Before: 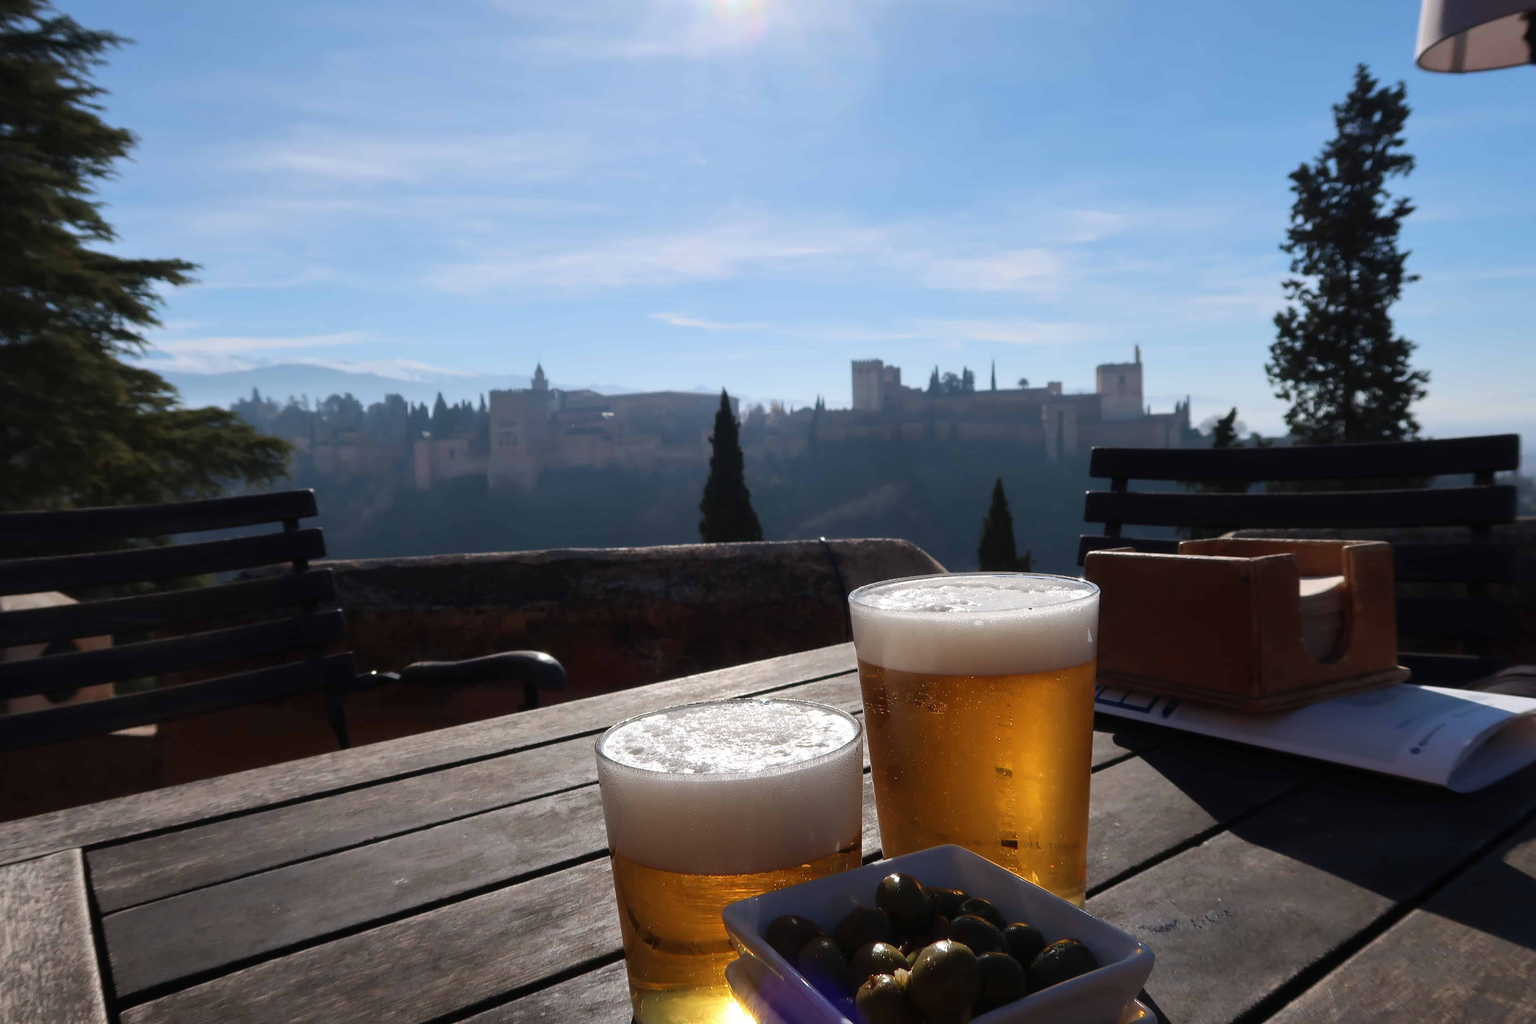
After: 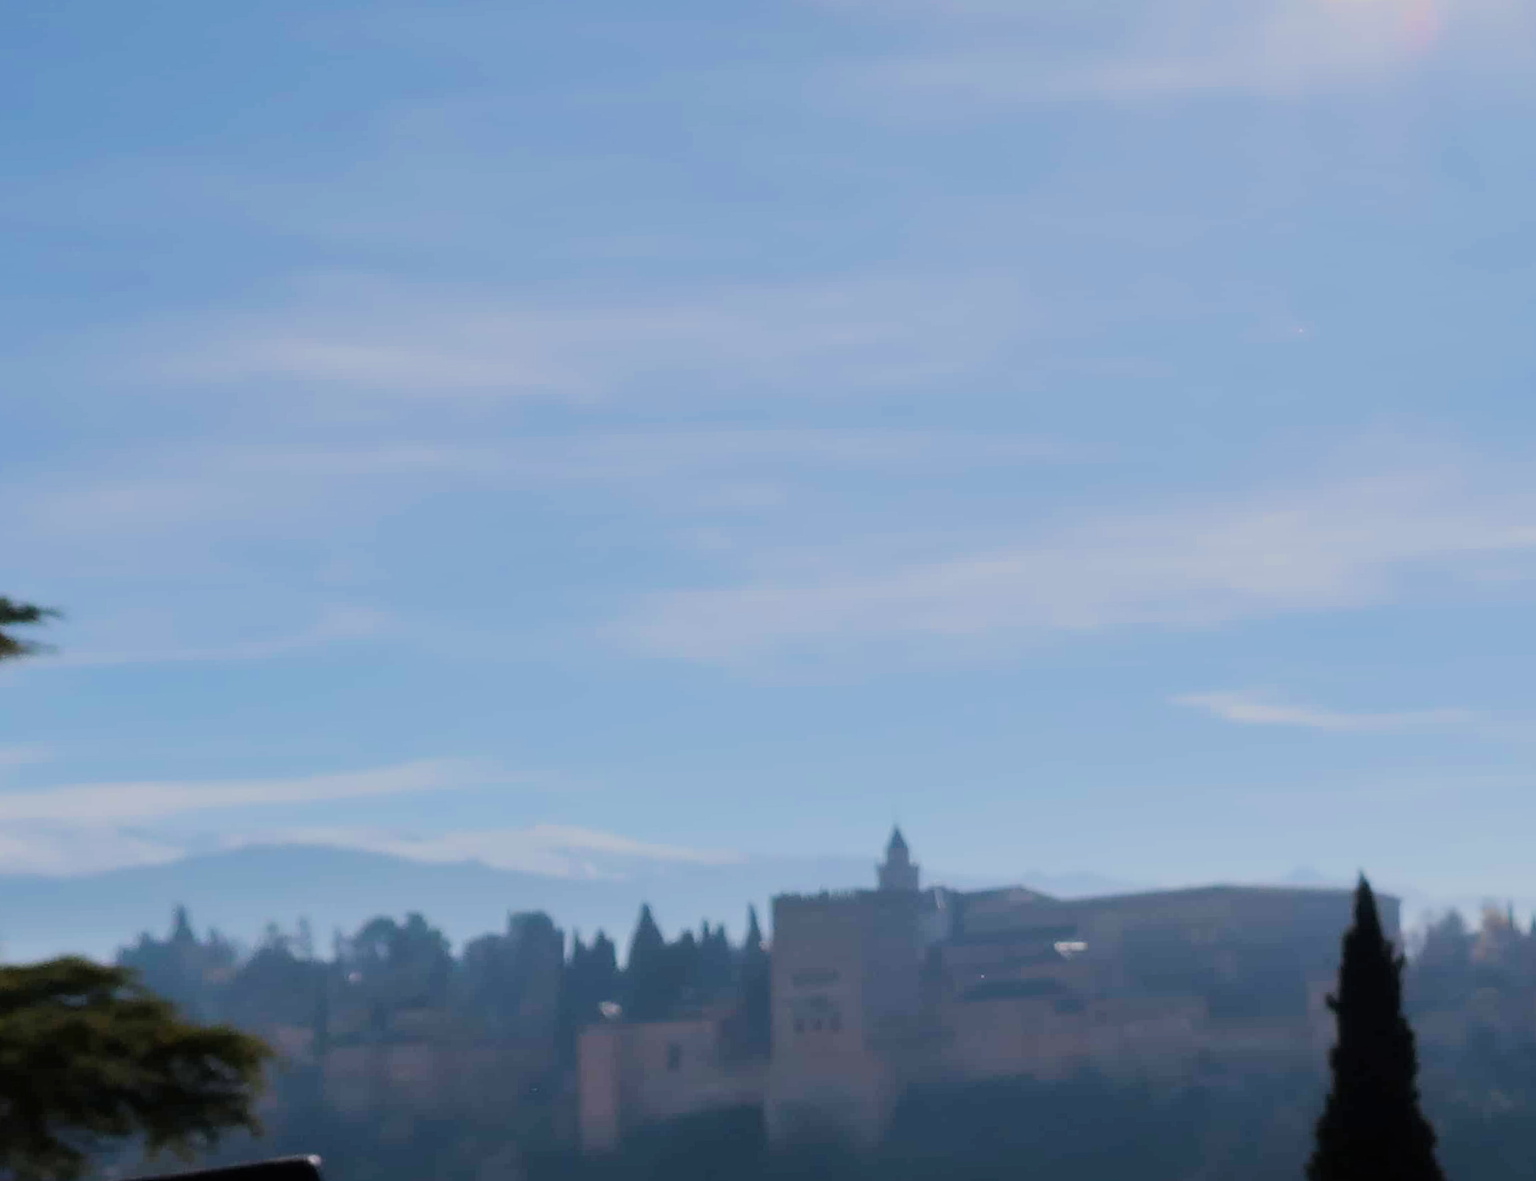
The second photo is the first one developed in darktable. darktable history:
color balance rgb: perceptual saturation grading › global saturation 25%, global vibrance 20%
crop and rotate: left 10.817%, top 0.062%, right 47.194%, bottom 53.626%
rotate and perspective: rotation -1.68°, lens shift (vertical) -0.146, crop left 0.049, crop right 0.912, crop top 0.032, crop bottom 0.96
white balance: red 1, blue 1
filmic rgb: black relative exposure -7.65 EV, white relative exposure 4.56 EV, hardness 3.61
tone equalizer: on, module defaults
